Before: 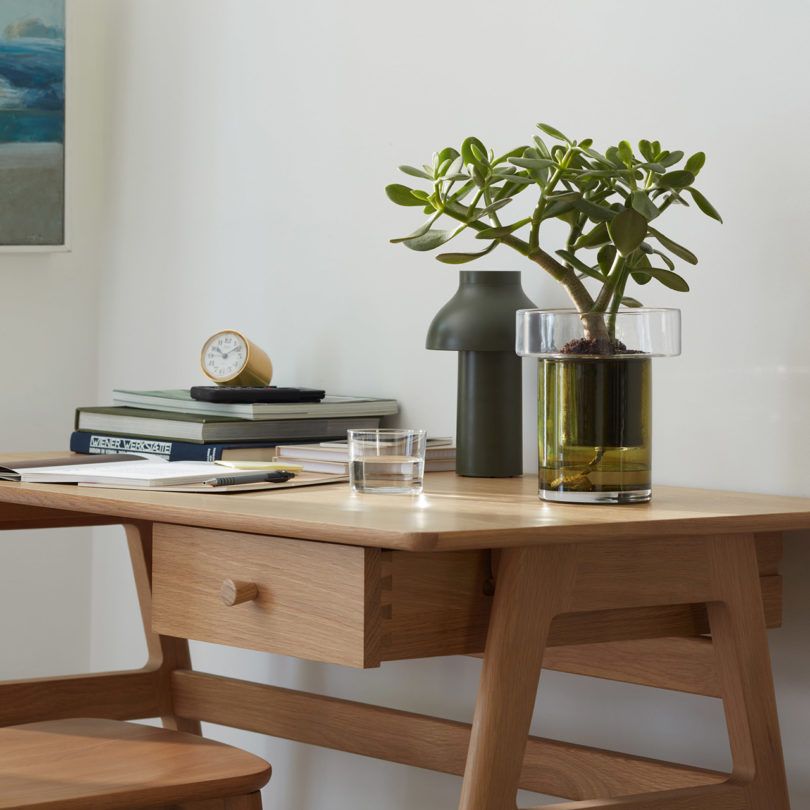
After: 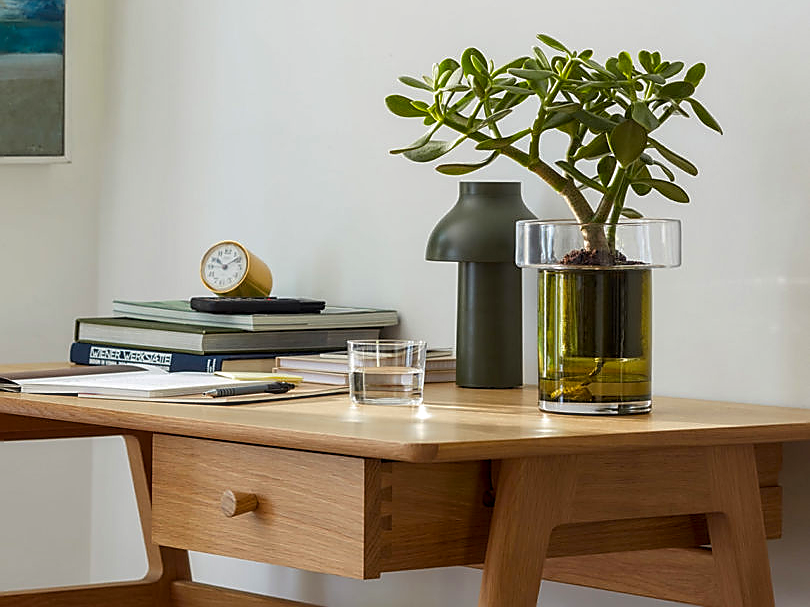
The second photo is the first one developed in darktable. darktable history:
local contrast: detail 130%
color balance rgb: perceptual saturation grading › global saturation 20%, global vibrance 20%
sharpen: radius 1.4, amount 1.25, threshold 0.7
crop: top 11.038%, bottom 13.962%
